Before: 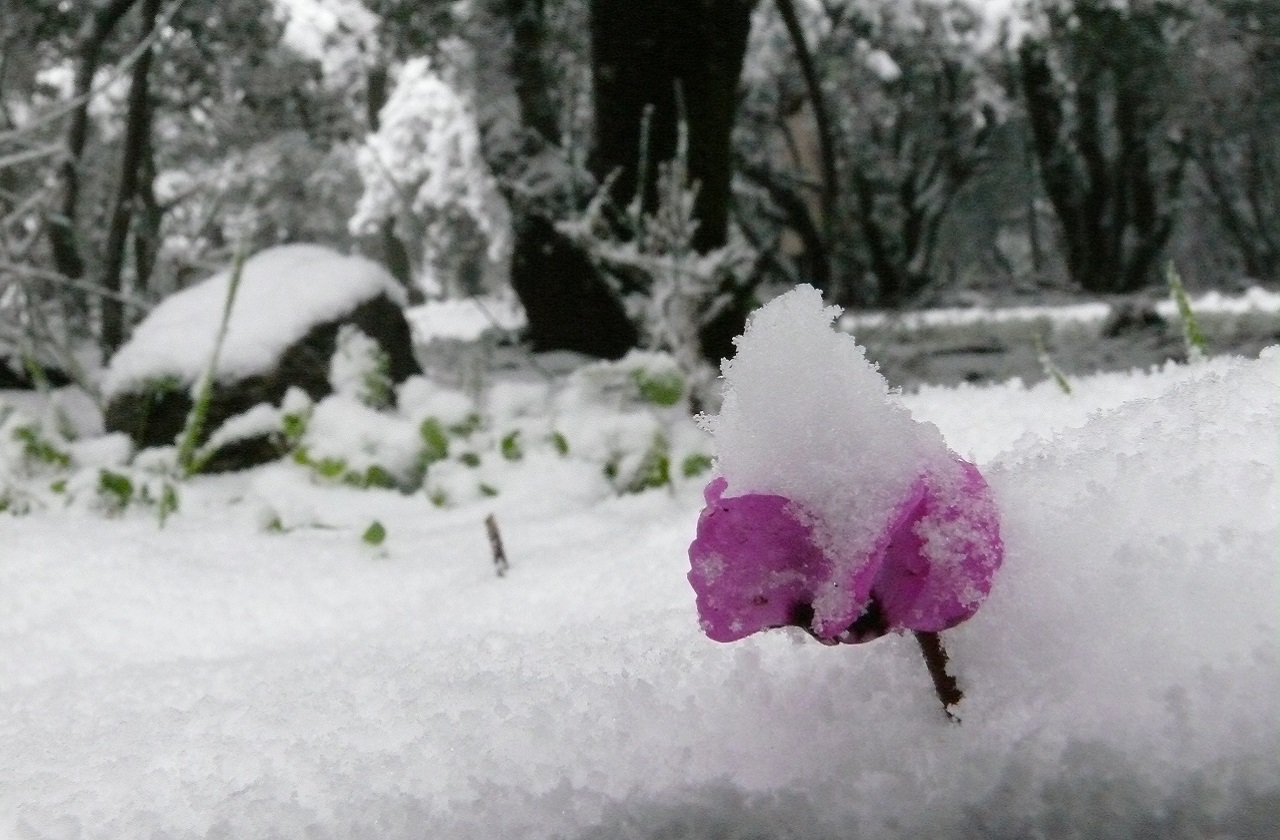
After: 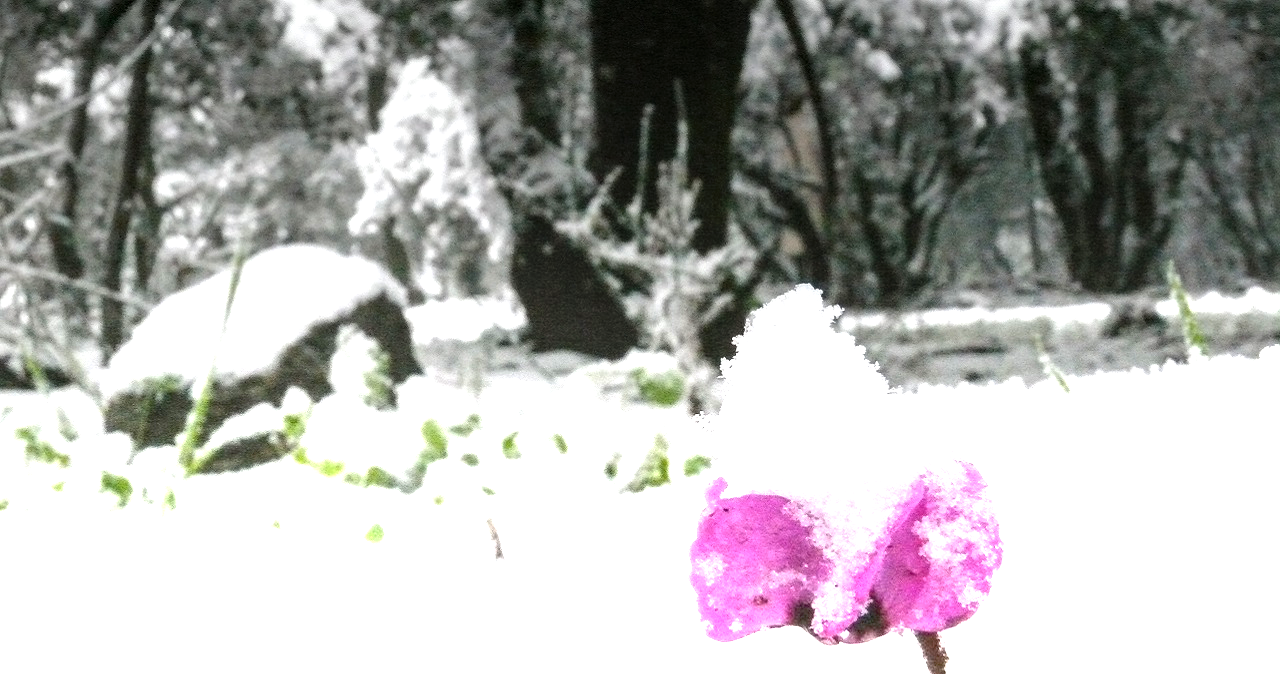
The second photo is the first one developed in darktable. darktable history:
graduated density: density -3.9 EV
local contrast: on, module defaults
crop: bottom 19.644%
